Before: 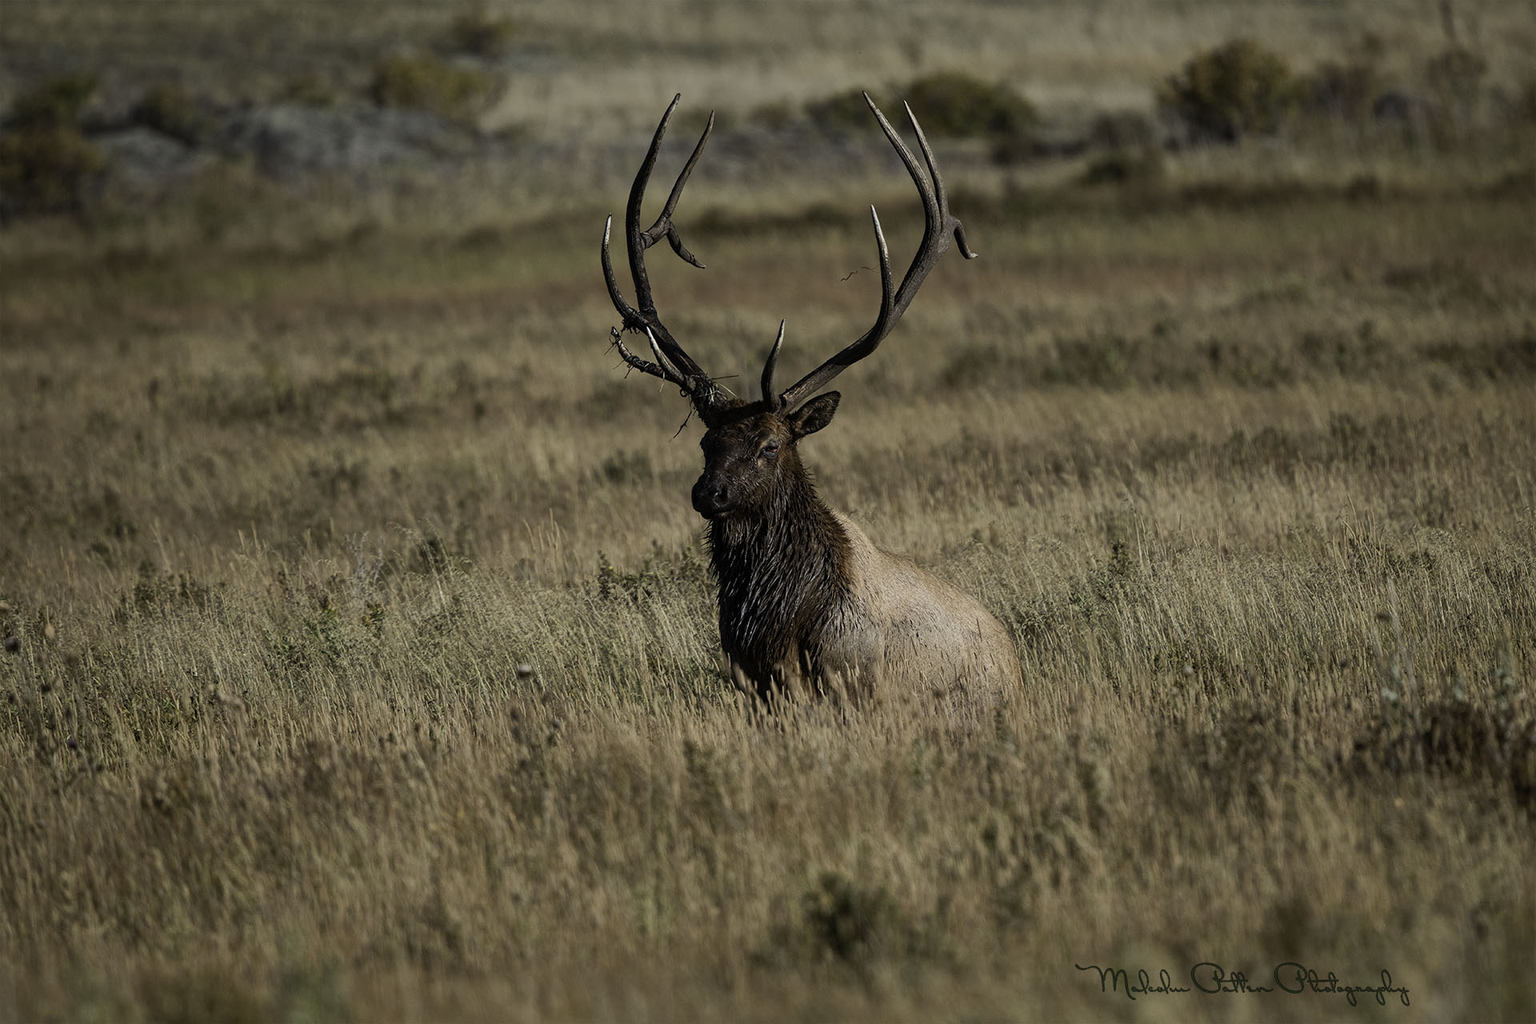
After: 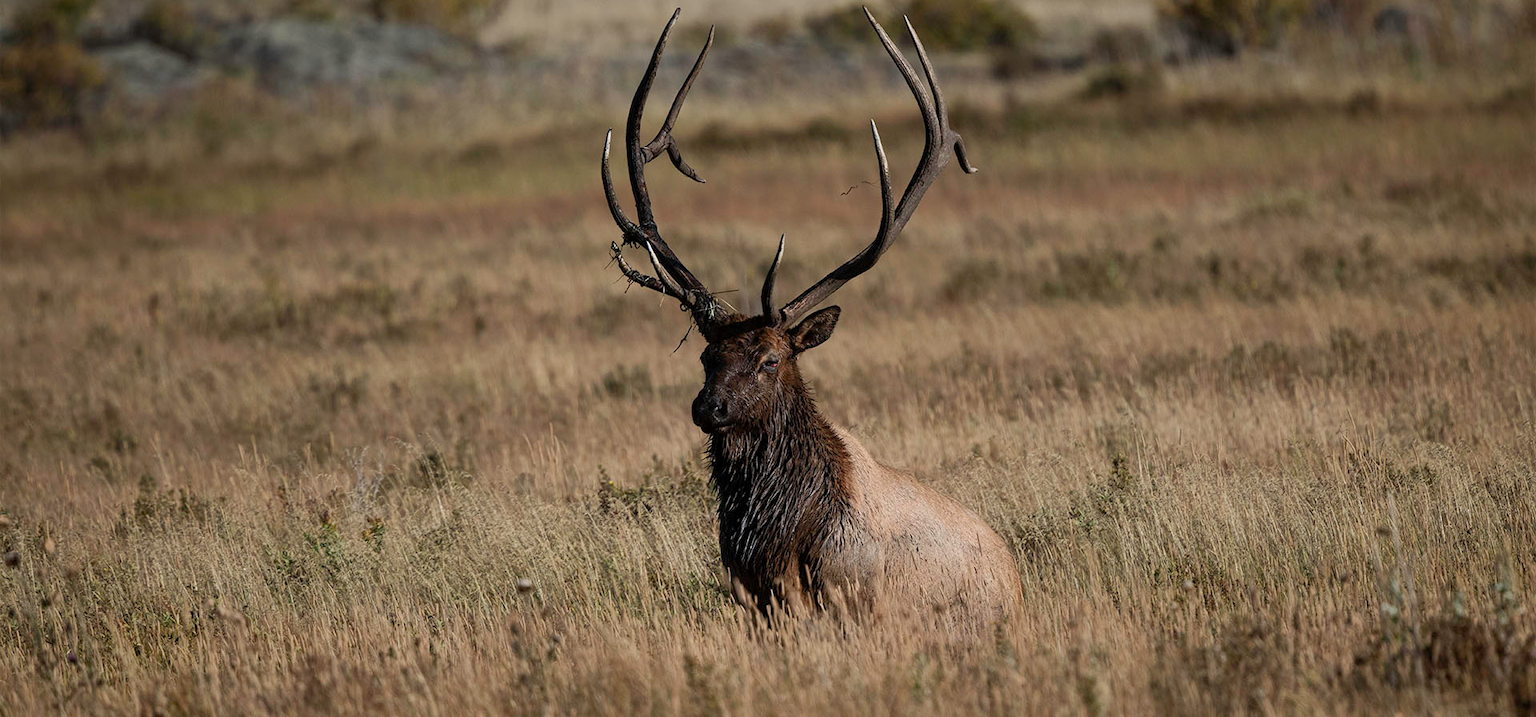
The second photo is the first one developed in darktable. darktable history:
crop and rotate: top 8.427%, bottom 21.46%
